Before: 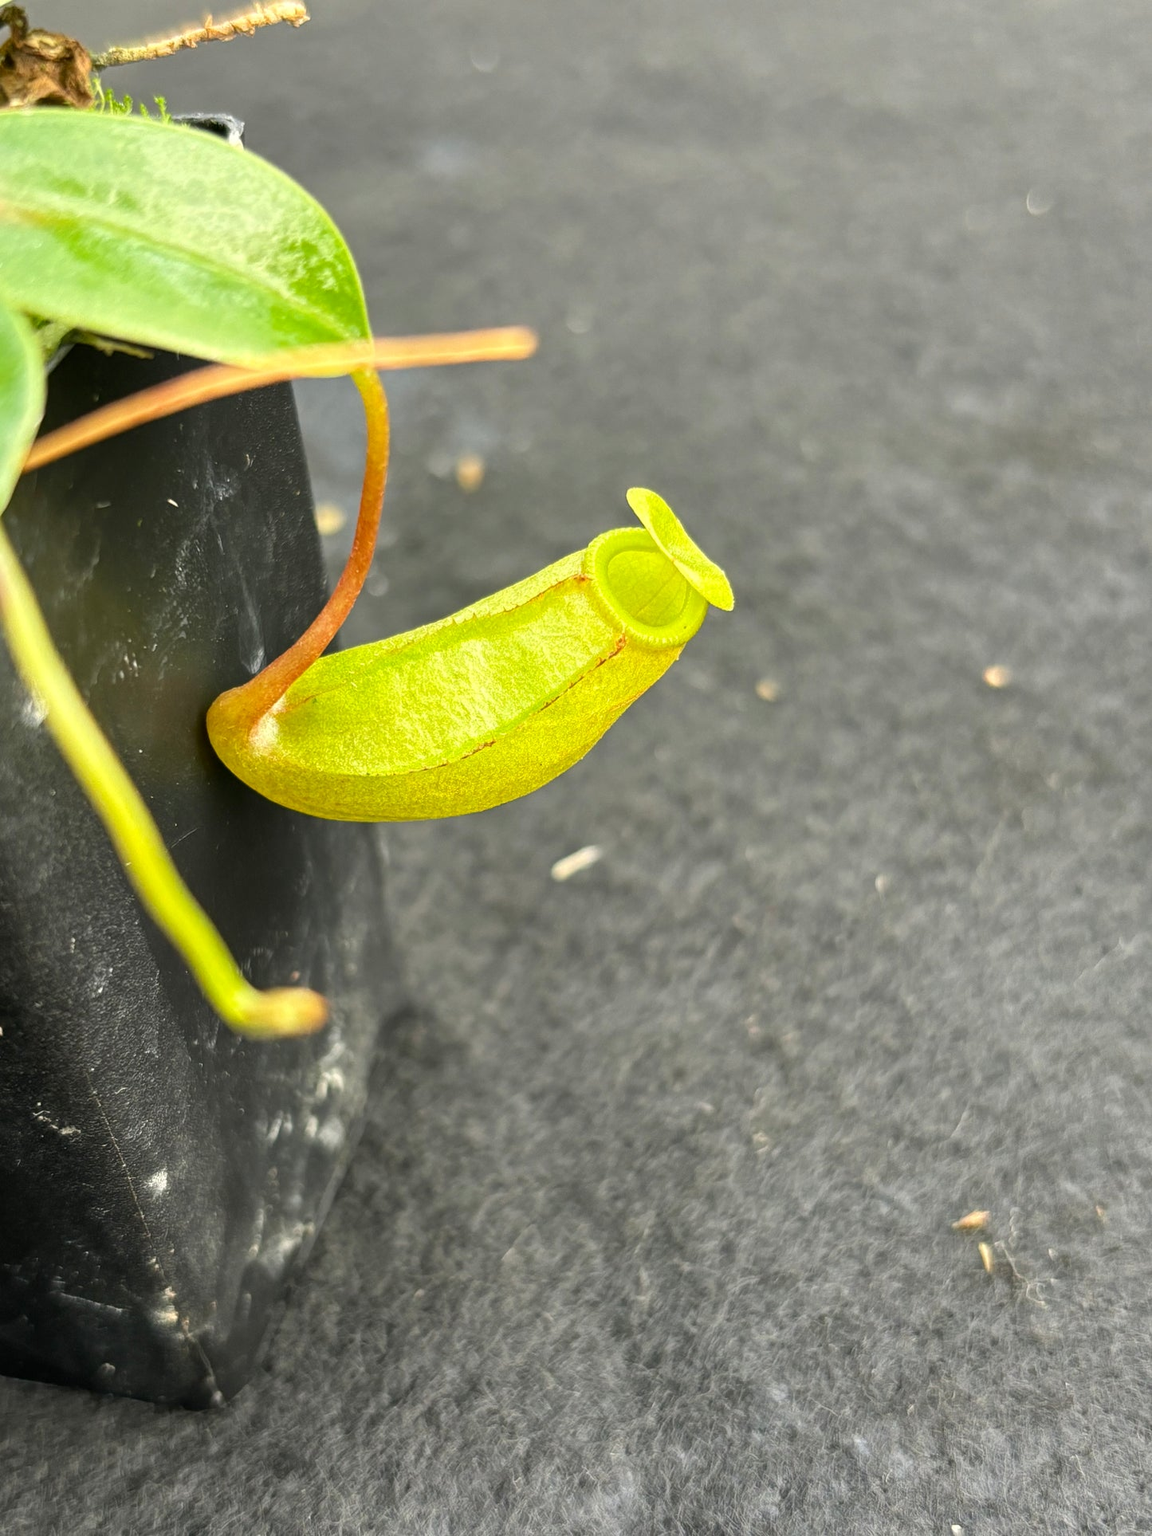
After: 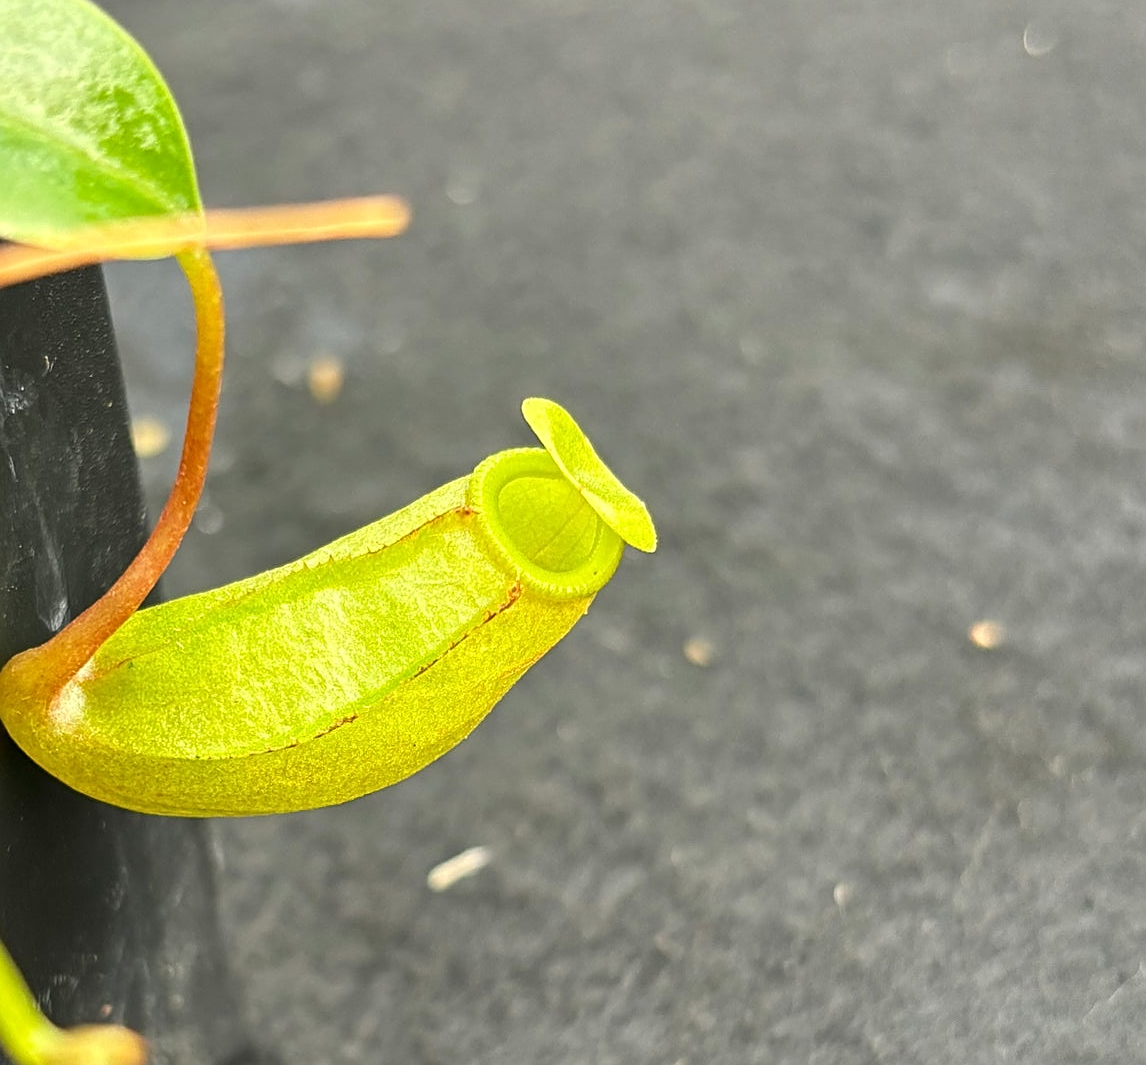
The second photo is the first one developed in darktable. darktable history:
sharpen: on, module defaults
crop: left 18.296%, top 11.119%, right 2.337%, bottom 33.603%
